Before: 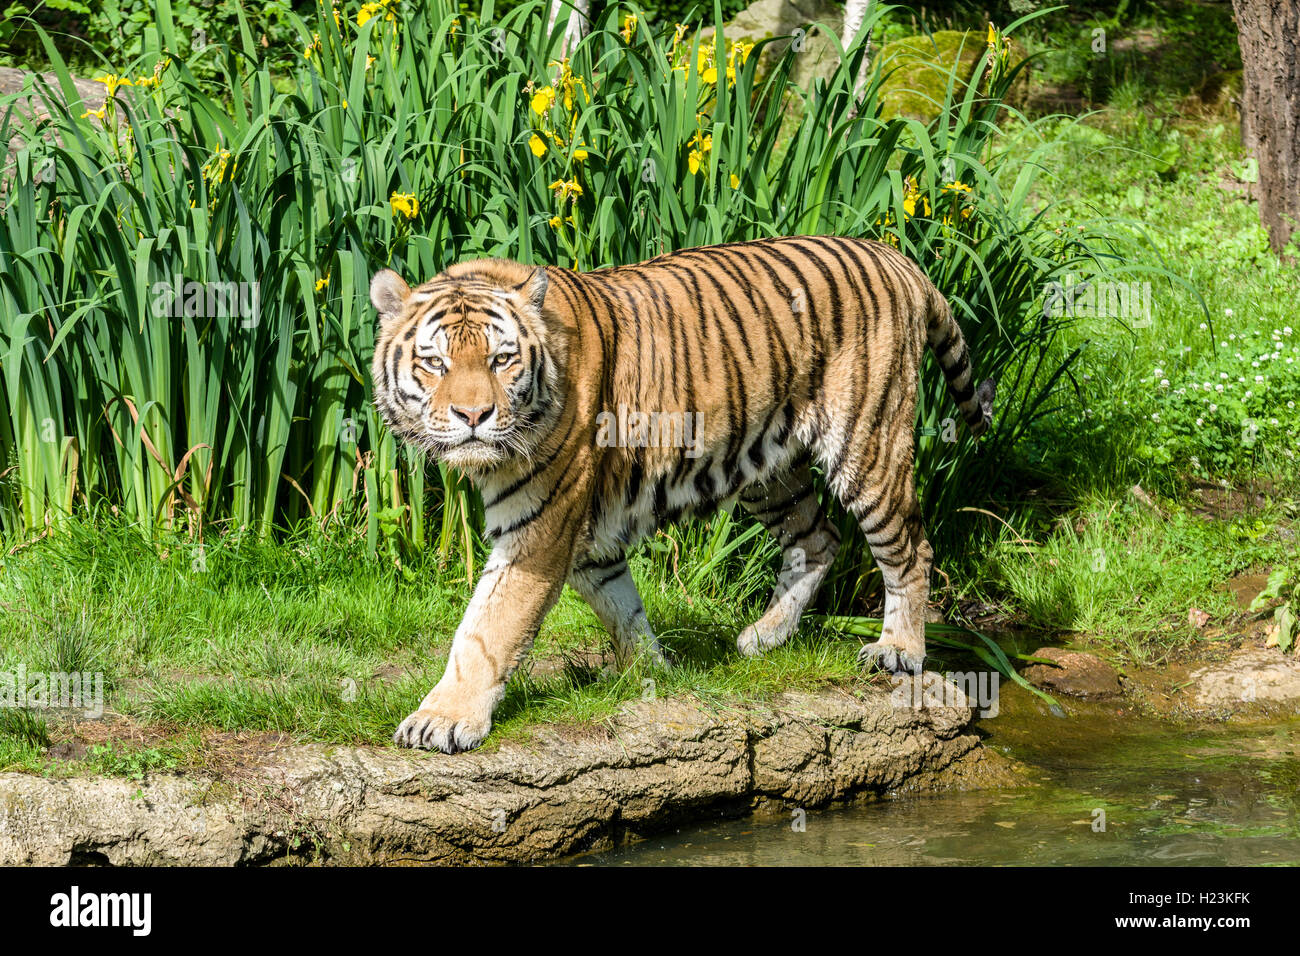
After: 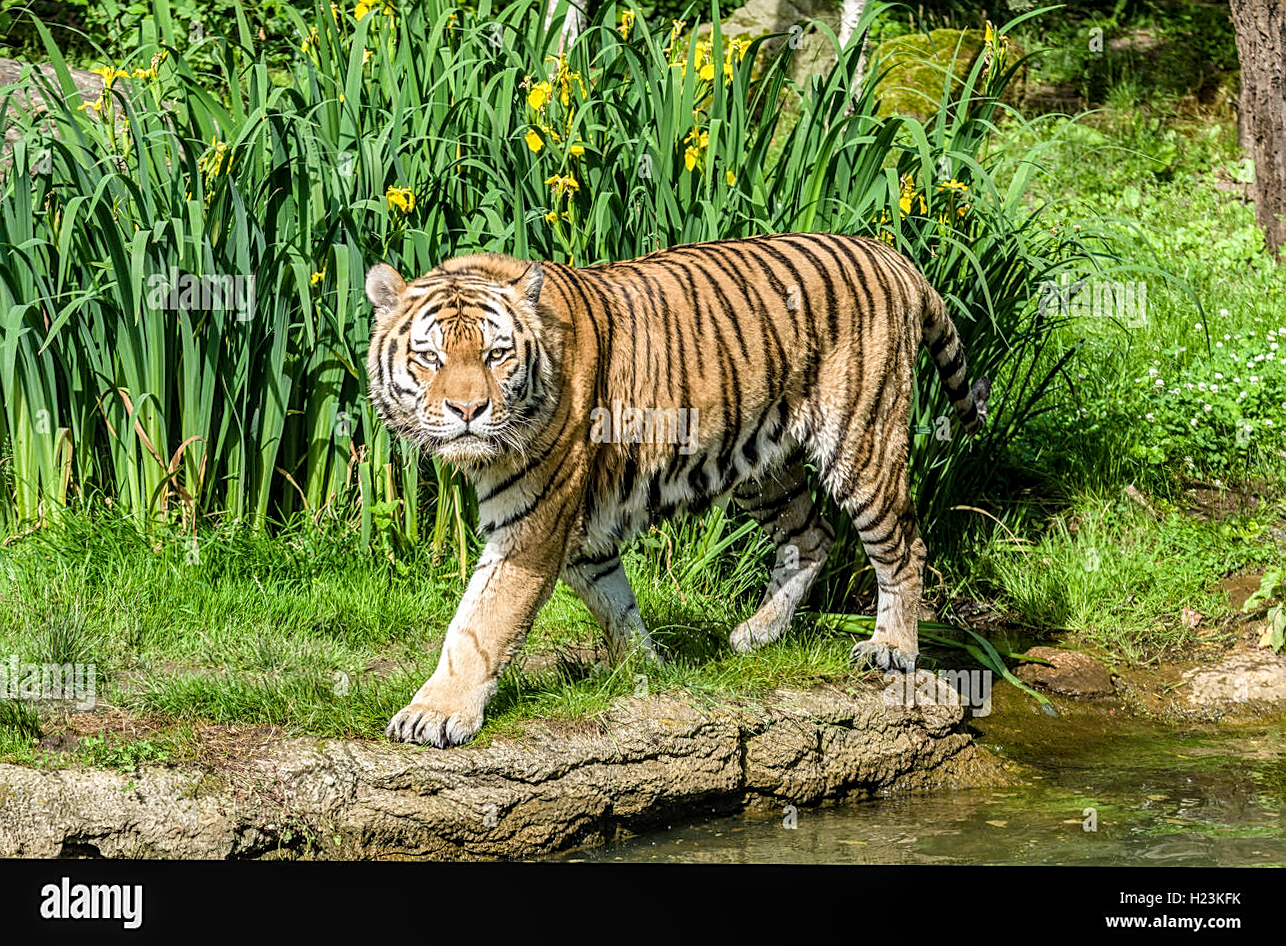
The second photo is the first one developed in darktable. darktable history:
local contrast: on, module defaults
sharpen: on, module defaults
crop and rotate: angle -0.435°
